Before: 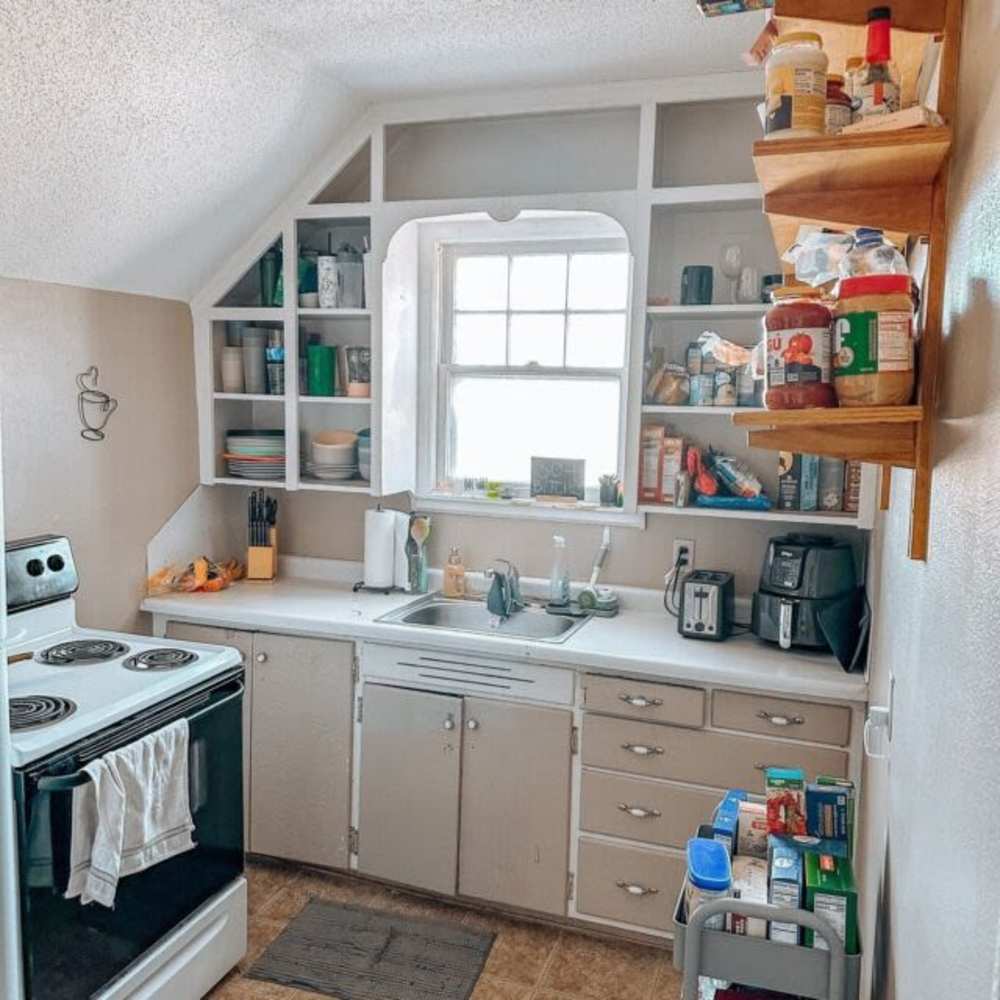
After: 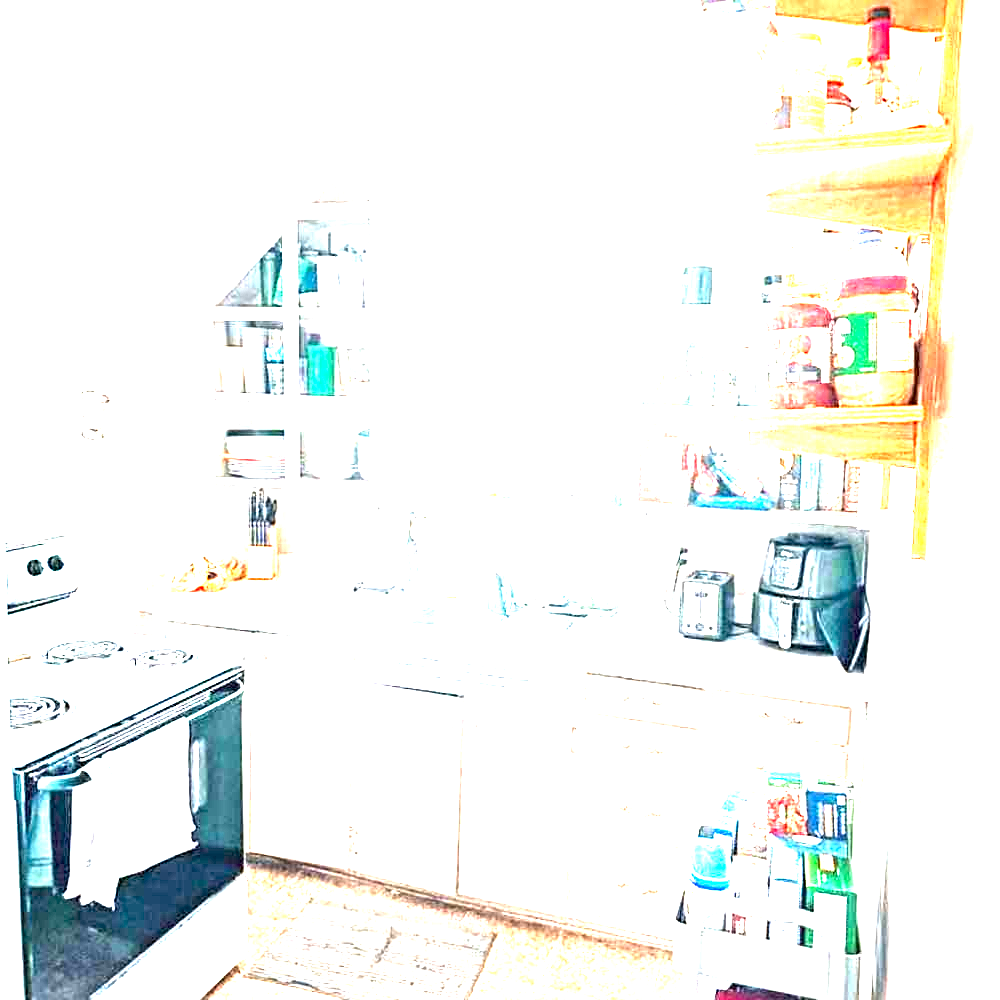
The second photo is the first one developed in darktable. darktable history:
exposure: black level correction 0, exposure 4.053 EV, compensate exposure bias true, compensate highlight preservation false
sharpen: on, module defaults
local contrast: highlights 62%, shadows 111%, detail 107%, midtone range 0.529
